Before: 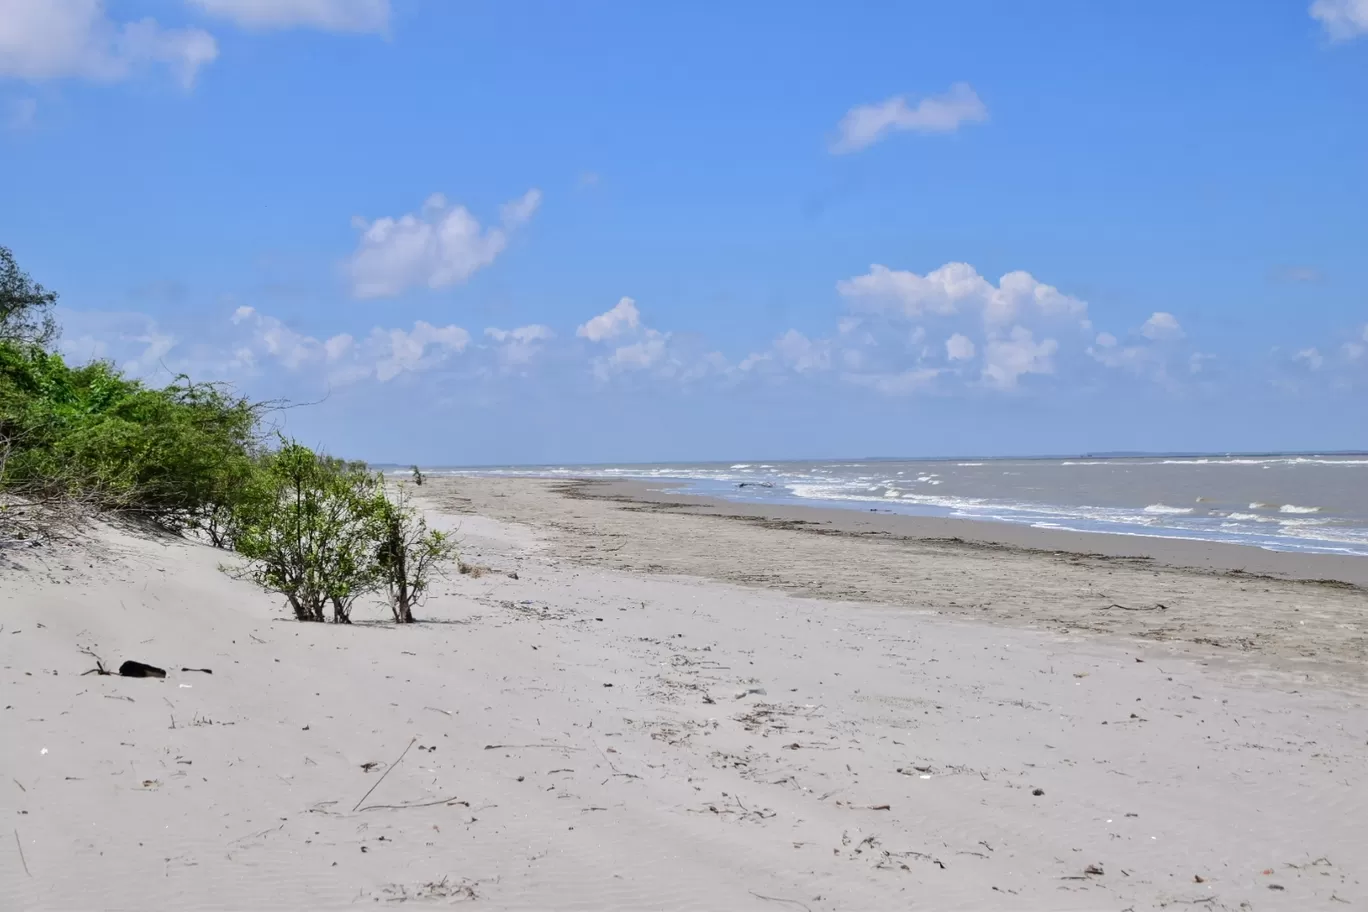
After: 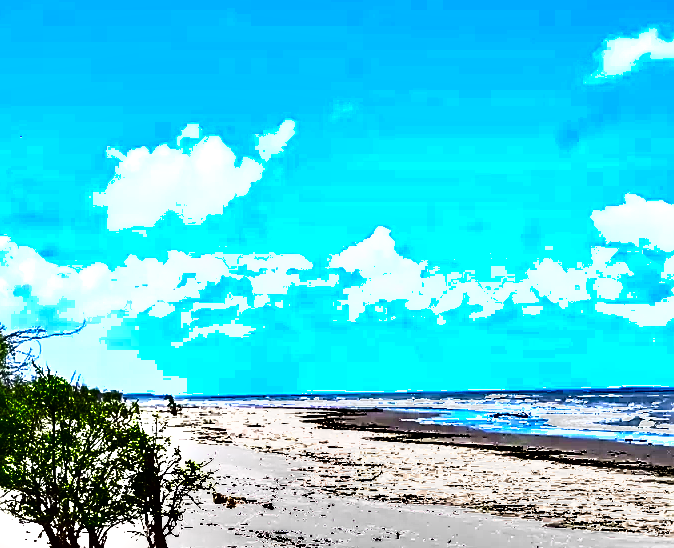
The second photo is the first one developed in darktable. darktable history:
crop: left 17.942%, top 7.763%, right 32.779%, bottom 32.046%
shadows and highlights: shadows 43.85, white point adjustment -1.5, soften with gaussian
tone equalizer: -8 EV -0.769 EV, -7 EV -0.732 EV, -6 EV -0.576 EV, -5 EV -0.372 EV, -3 EV 0.366 EV, -2 EV 0.6 EV, -1 EV 0.681 EV, +0 EV 0.774 EV, edges refinement/feathering 500, mask exposure compensation -1.57 EV, preserve details no
sharpen: amount 0.534
exposure: black level correction 0, exposure 0.699 EV, compensate highlight preservation false
contrast brightness saturation: brightness -0.997, saturation 0.99
